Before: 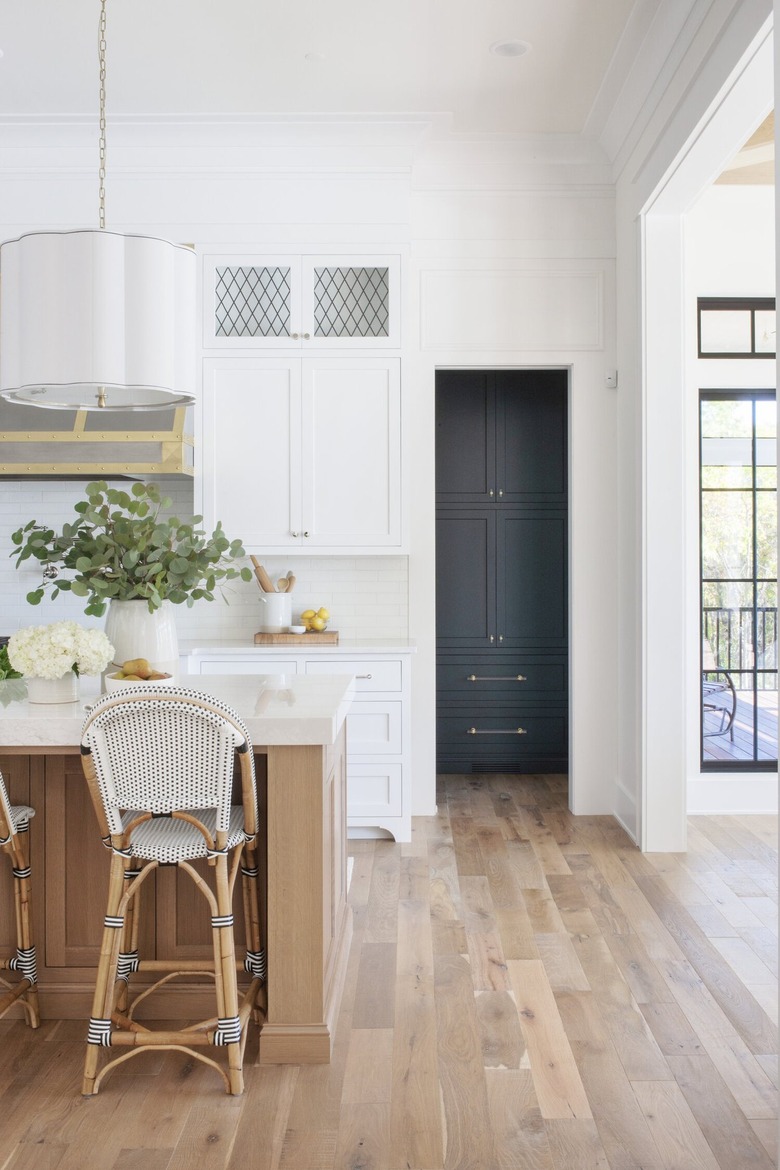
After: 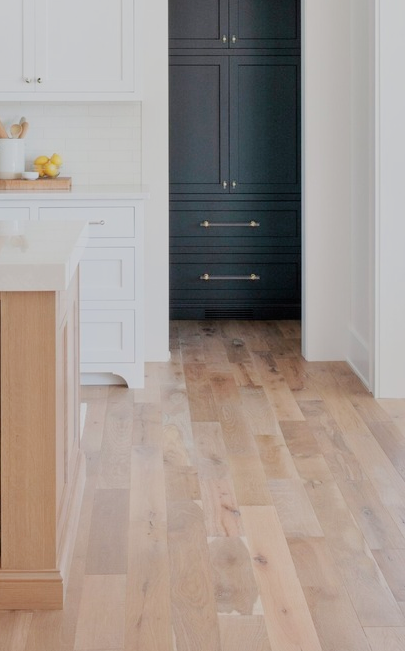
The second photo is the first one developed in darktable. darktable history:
crop: left 34.312%, top 38.878%, right 13.668%, bottom 5.444%
filmic rgb: black relative exposure -7.65 EV, white relative exposure 4.56 EV, hardness 3.61, iterations of high-quality reconstruction 0
